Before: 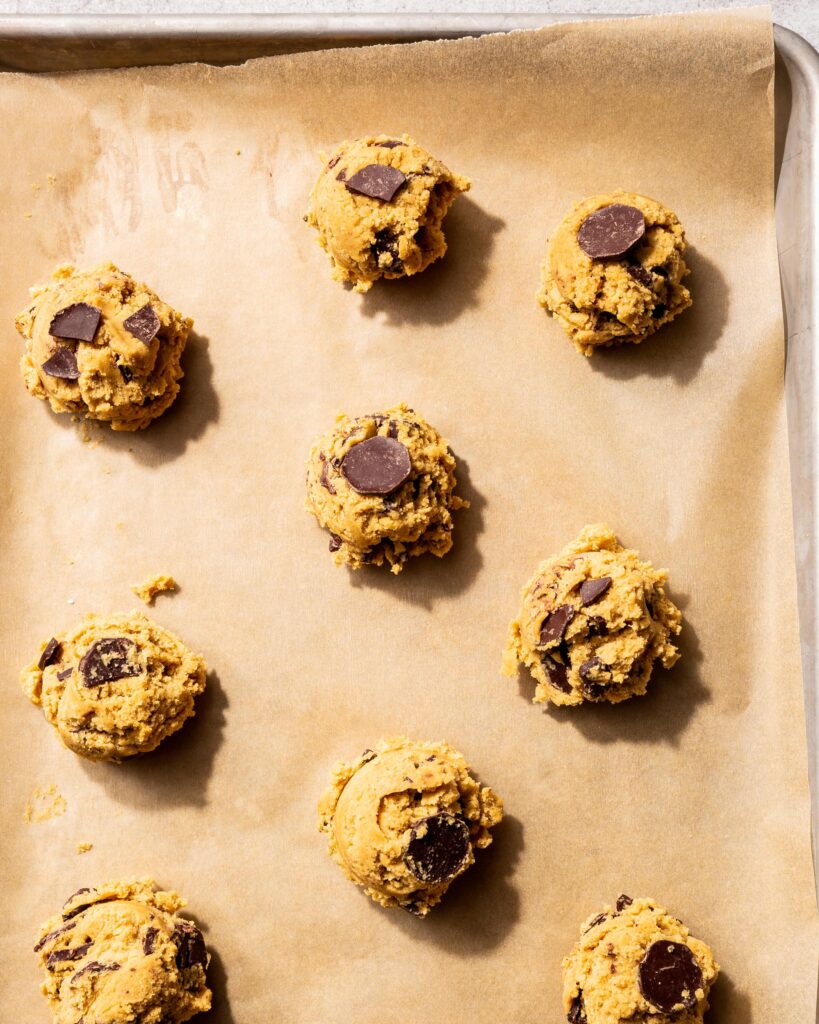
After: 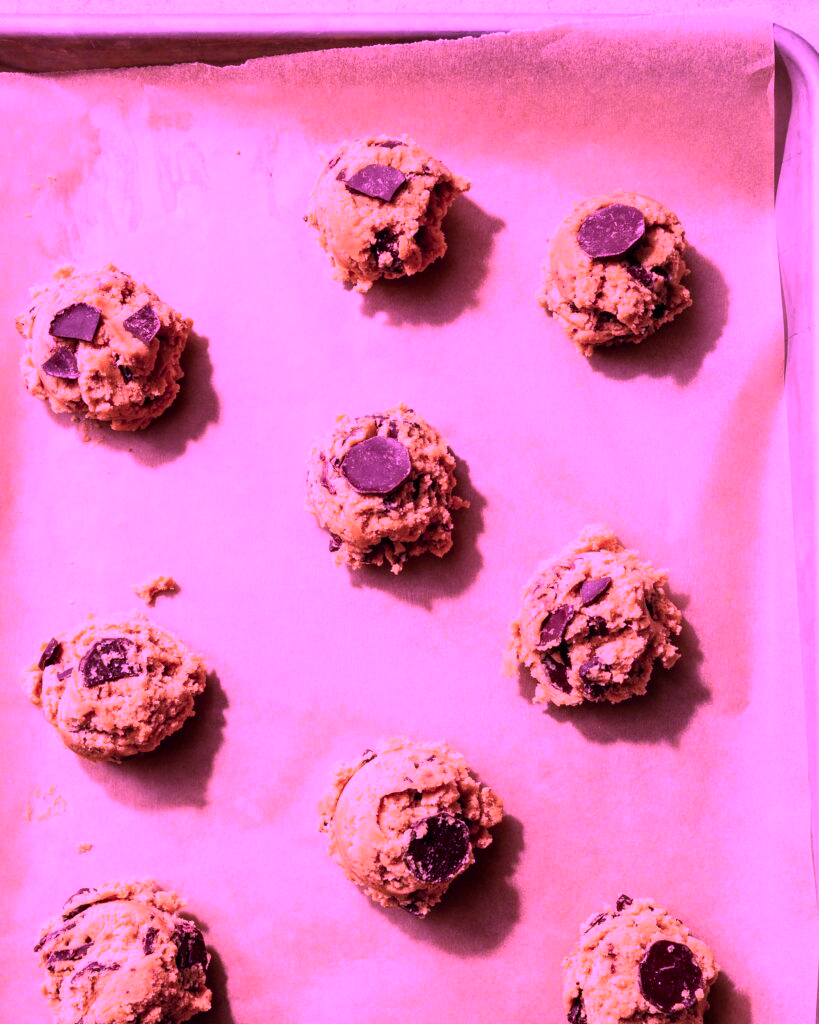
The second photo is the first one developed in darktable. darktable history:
color calibration: illuminant custom, x 0.261, y 0.521, temperature 7054.11 K
white balance: red 0.926, green 1.003, blue 1.133
